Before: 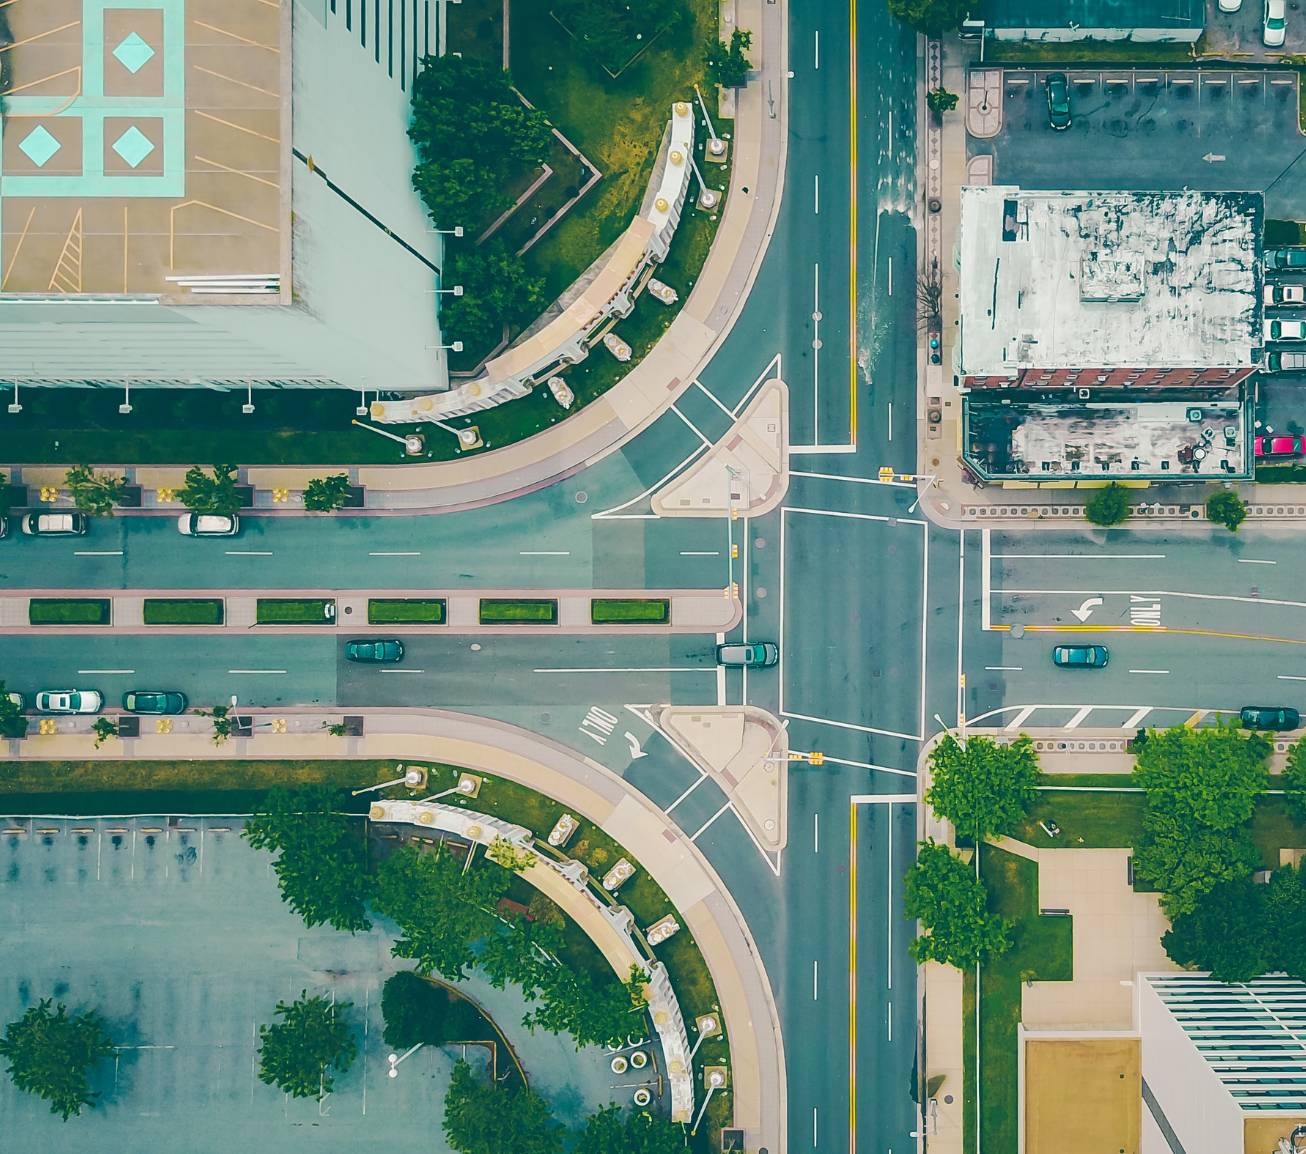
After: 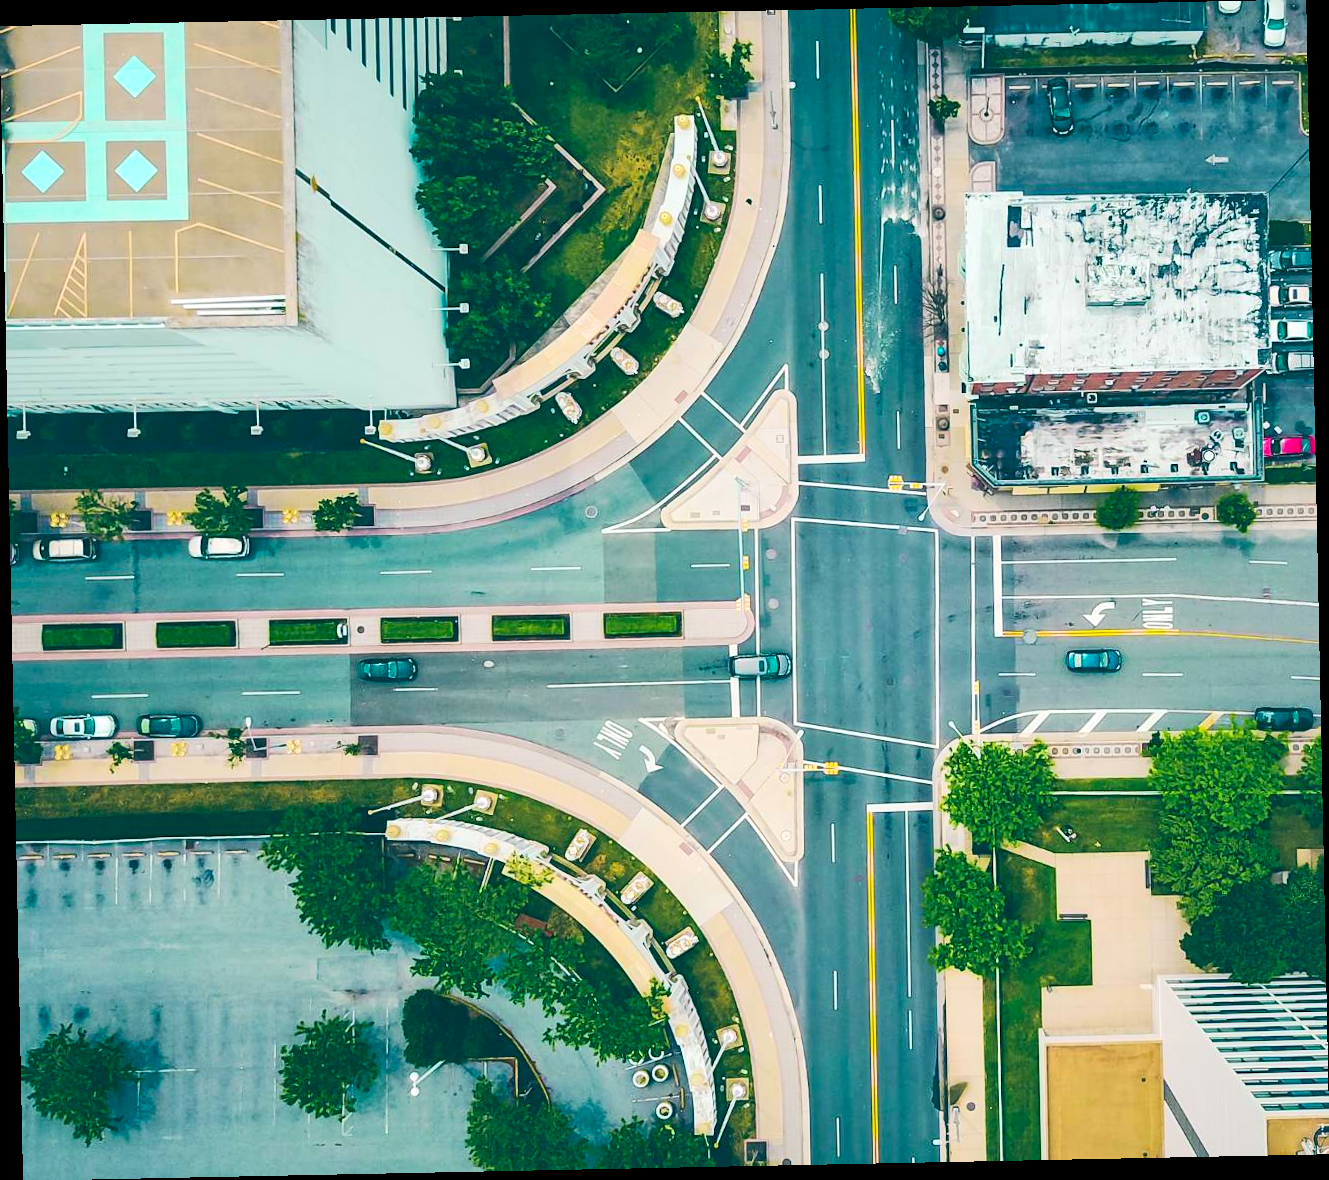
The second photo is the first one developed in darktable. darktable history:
local contrast: mode bilateral grid, contrast 20, coarseness 50, detail 130%, midtone range 0.2
rotate and perspective: rotation -1.17°, automatic cropping off
white balance: red 0.988, blue 1.017
contrast brightness saturation: contrast 0.23, brightness 0.1, saturation 0.29
